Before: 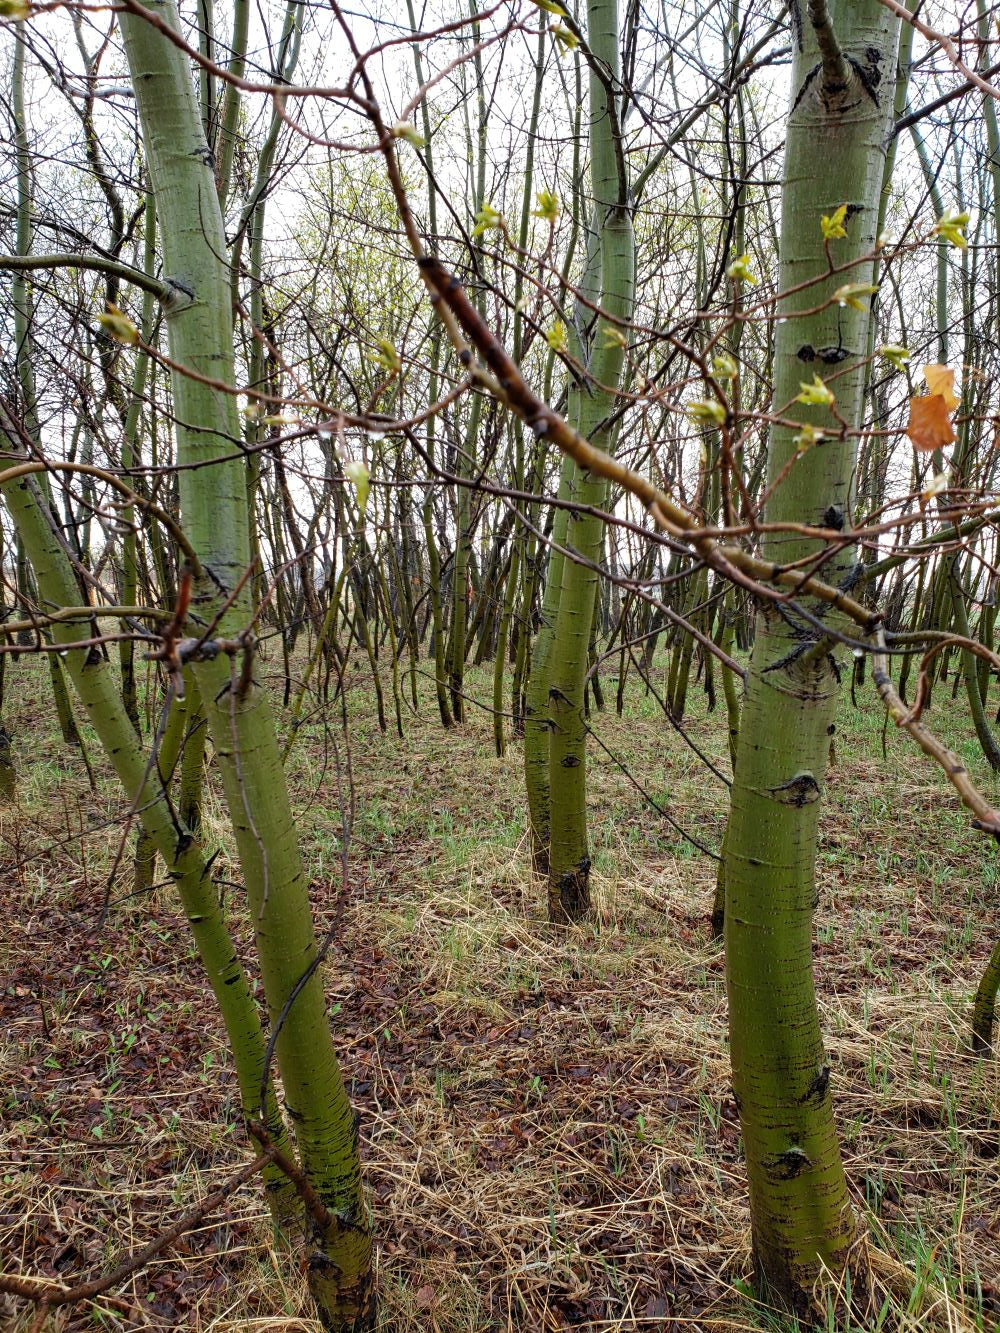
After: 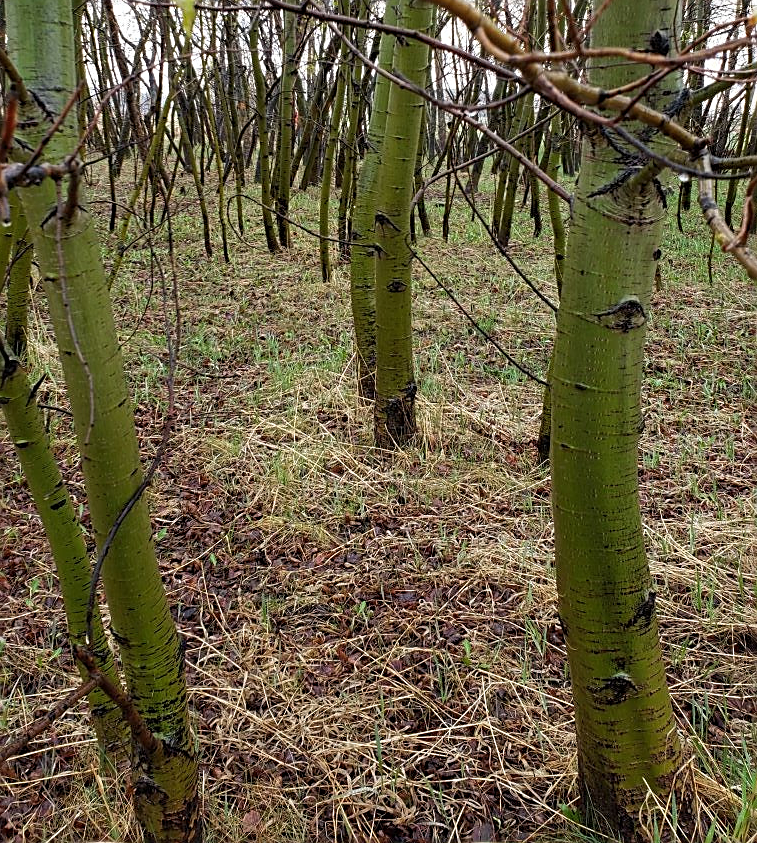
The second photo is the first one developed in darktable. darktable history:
crop and rotate: left 17.405%, top 35.668%, right 6.809%, bottom 1.04%
sharpen: on, module defaults
color balance rgb: shadows fall-off 101.052%, perceptual saturation grading › global saturation 0.824%, mask middle-gray fulcrum 22.681%
